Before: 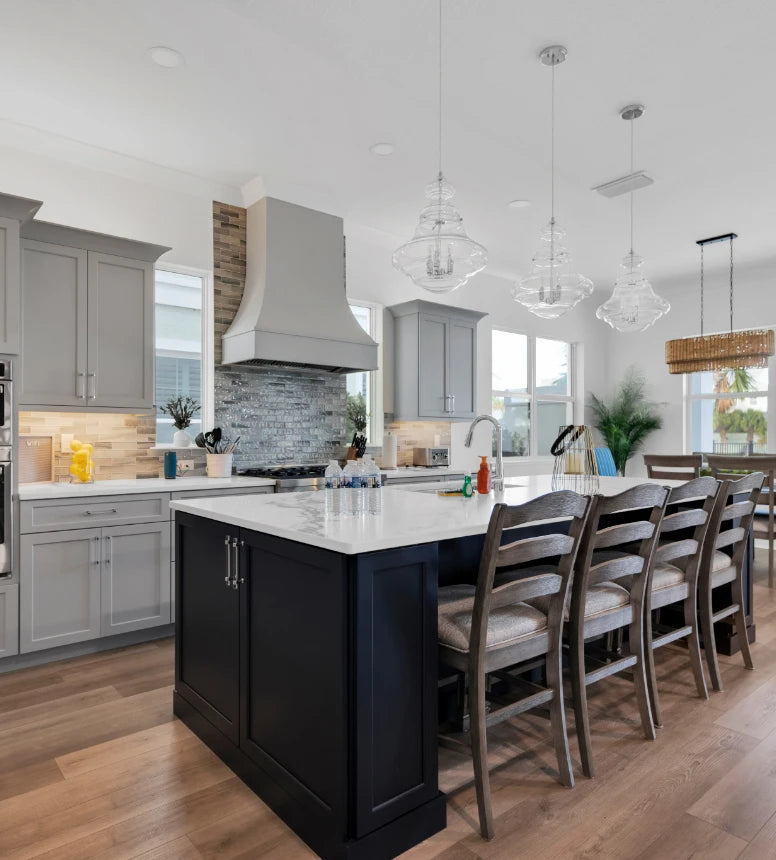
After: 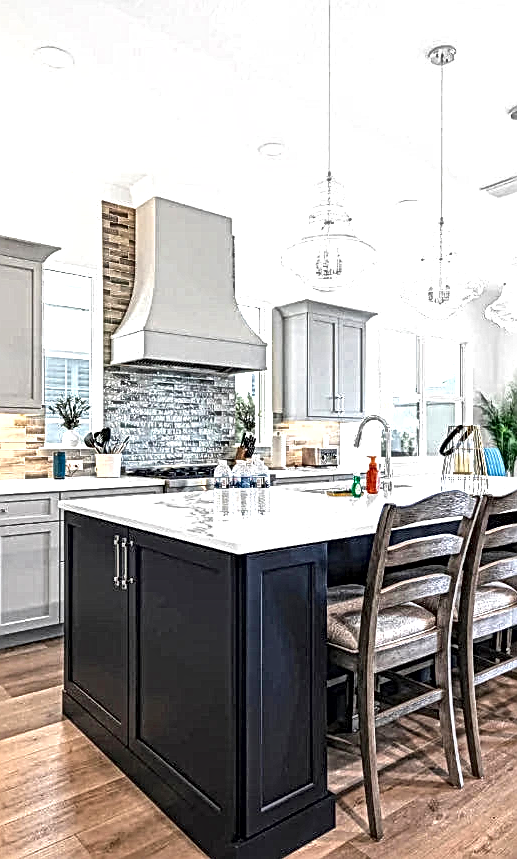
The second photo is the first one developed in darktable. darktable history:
crop and rotate: left 14.385%, right 18.948%
exposure: black level correction 0, exposure 1 EV, compensate exposure bias true, compensate highlight preservation false
local contrast: mode bilateral grid, contrast 20, coarseness 3, detail 300%, midtone range 0.2
sharpen: on, module defaults
